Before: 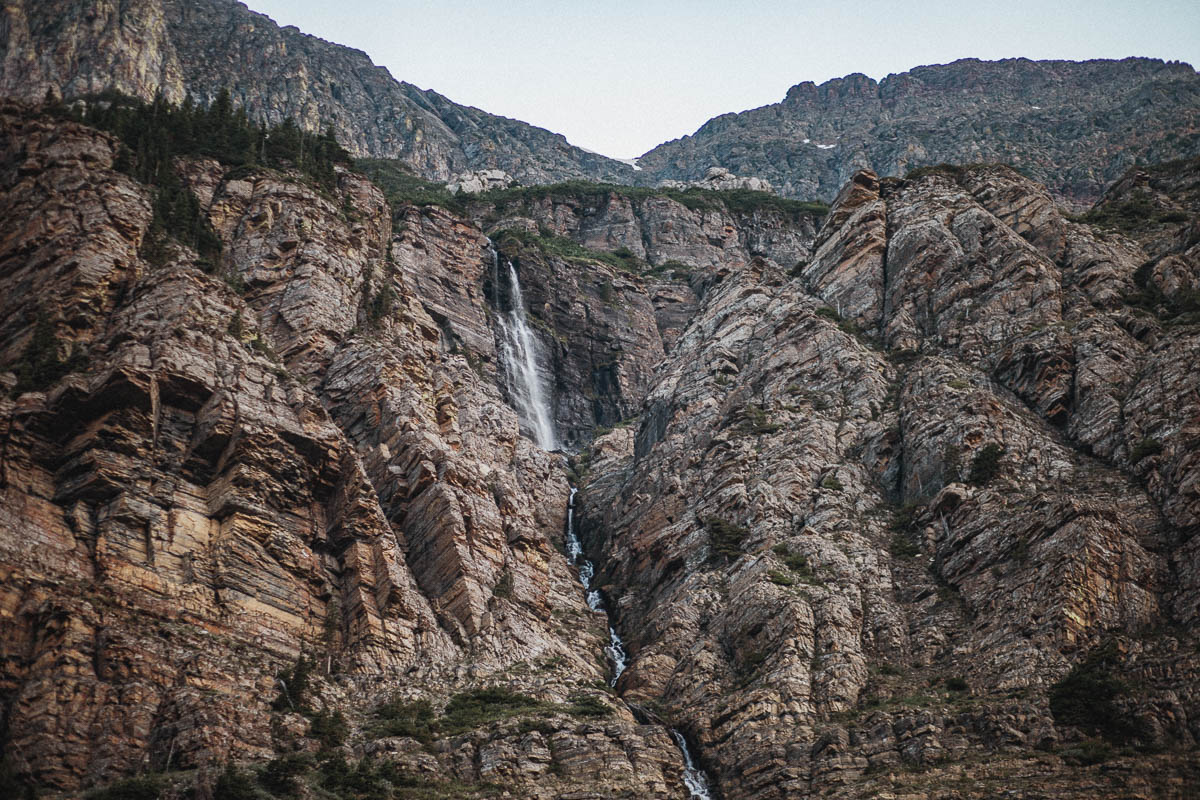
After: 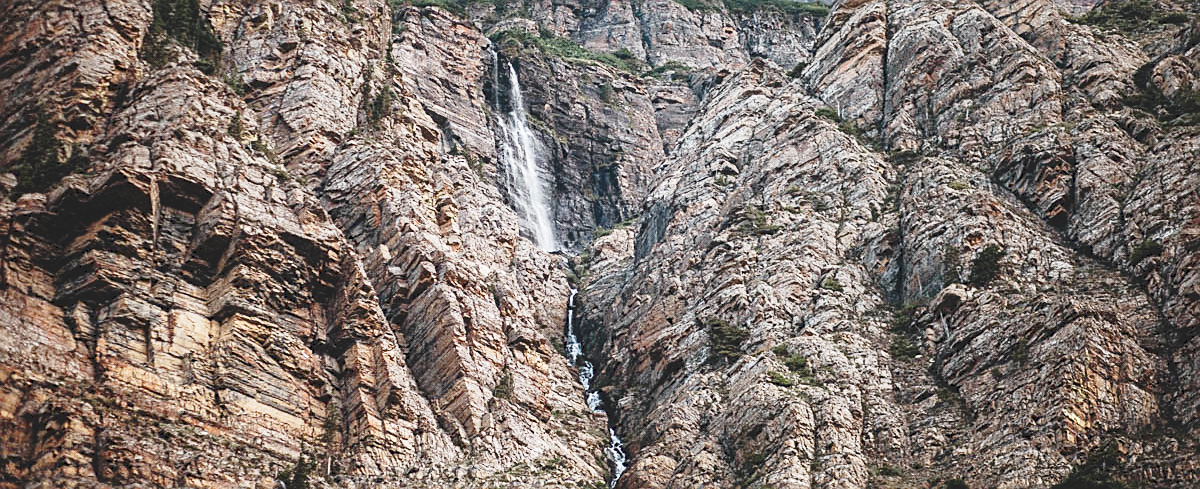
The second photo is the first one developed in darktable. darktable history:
crop and rotate: top 24.903%, bottom 13.964%
sharpen: on, module defaults
base curve: curves: ch0 [(0, 0) (0.005, 0.002) (0.15, 0.3) (0.4, 0.7) (0.75, 0.95) (1, 1)], preserve colors none
tone curve: curves: ch0 [(0, 0) (0.003, 0.128) (0.011, 0.133) (0.025, 0.133) (0.044, 0.141) (0.069, 0.152) (0.1, 0.169) (0.136, 0.201) (0.177, 0.239) (0.224, 0.294) (0.277, 0.358) (0.335, 0.428) (0.399, 0.488) (0.468, 0.55) (0.543, 0.611) (0.623, 0.678) (0.709, 0.755) (0.801, 0.843) (0.898, 0.91) (1, 1)], preserve colors none
